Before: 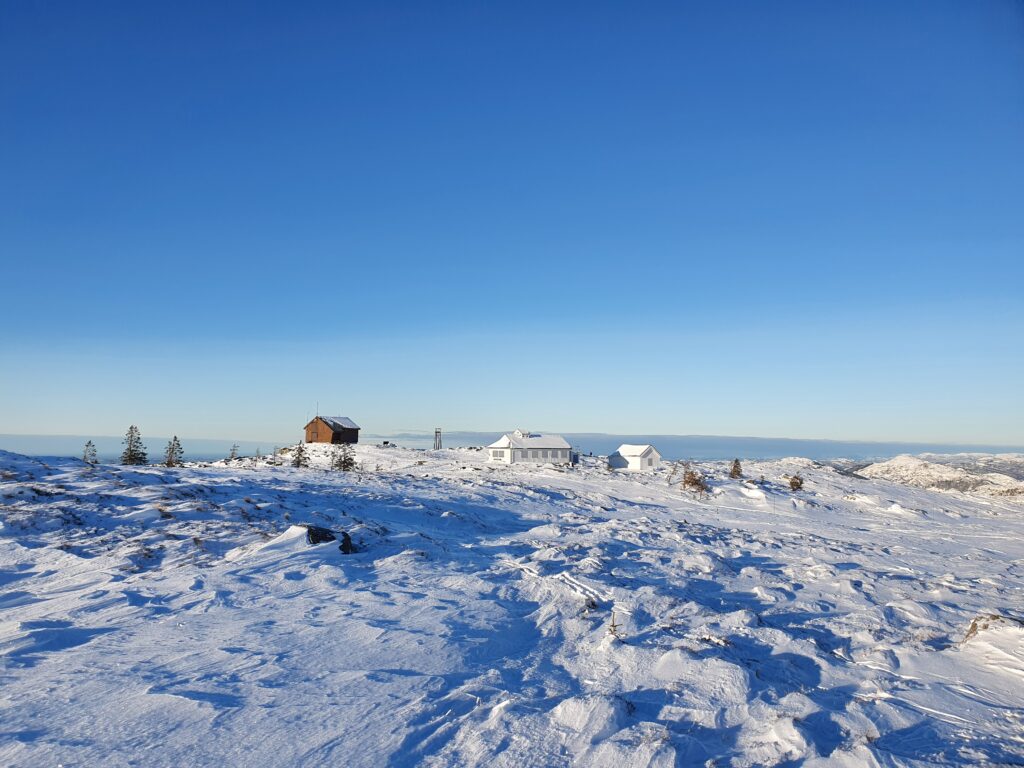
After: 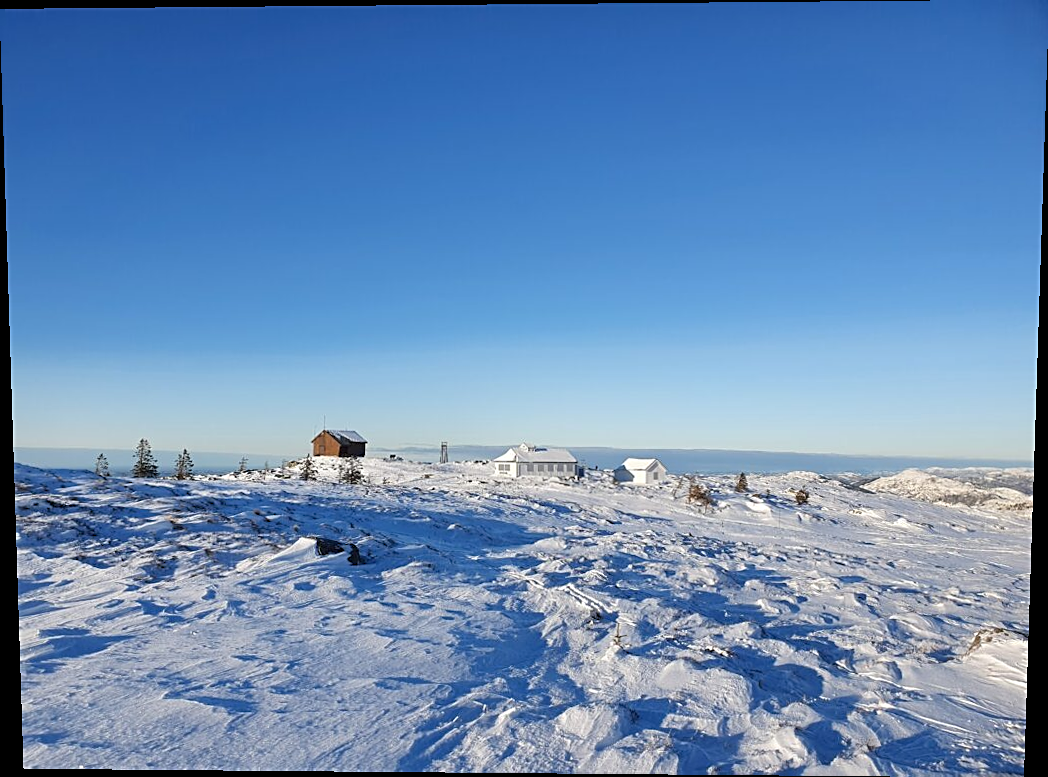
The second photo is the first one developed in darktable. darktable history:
rotate and perspective: lens shift (vertical) 0.048, lens shift (horizontal) -0.024, automatic cropping off
sharpen: on, module defaults
